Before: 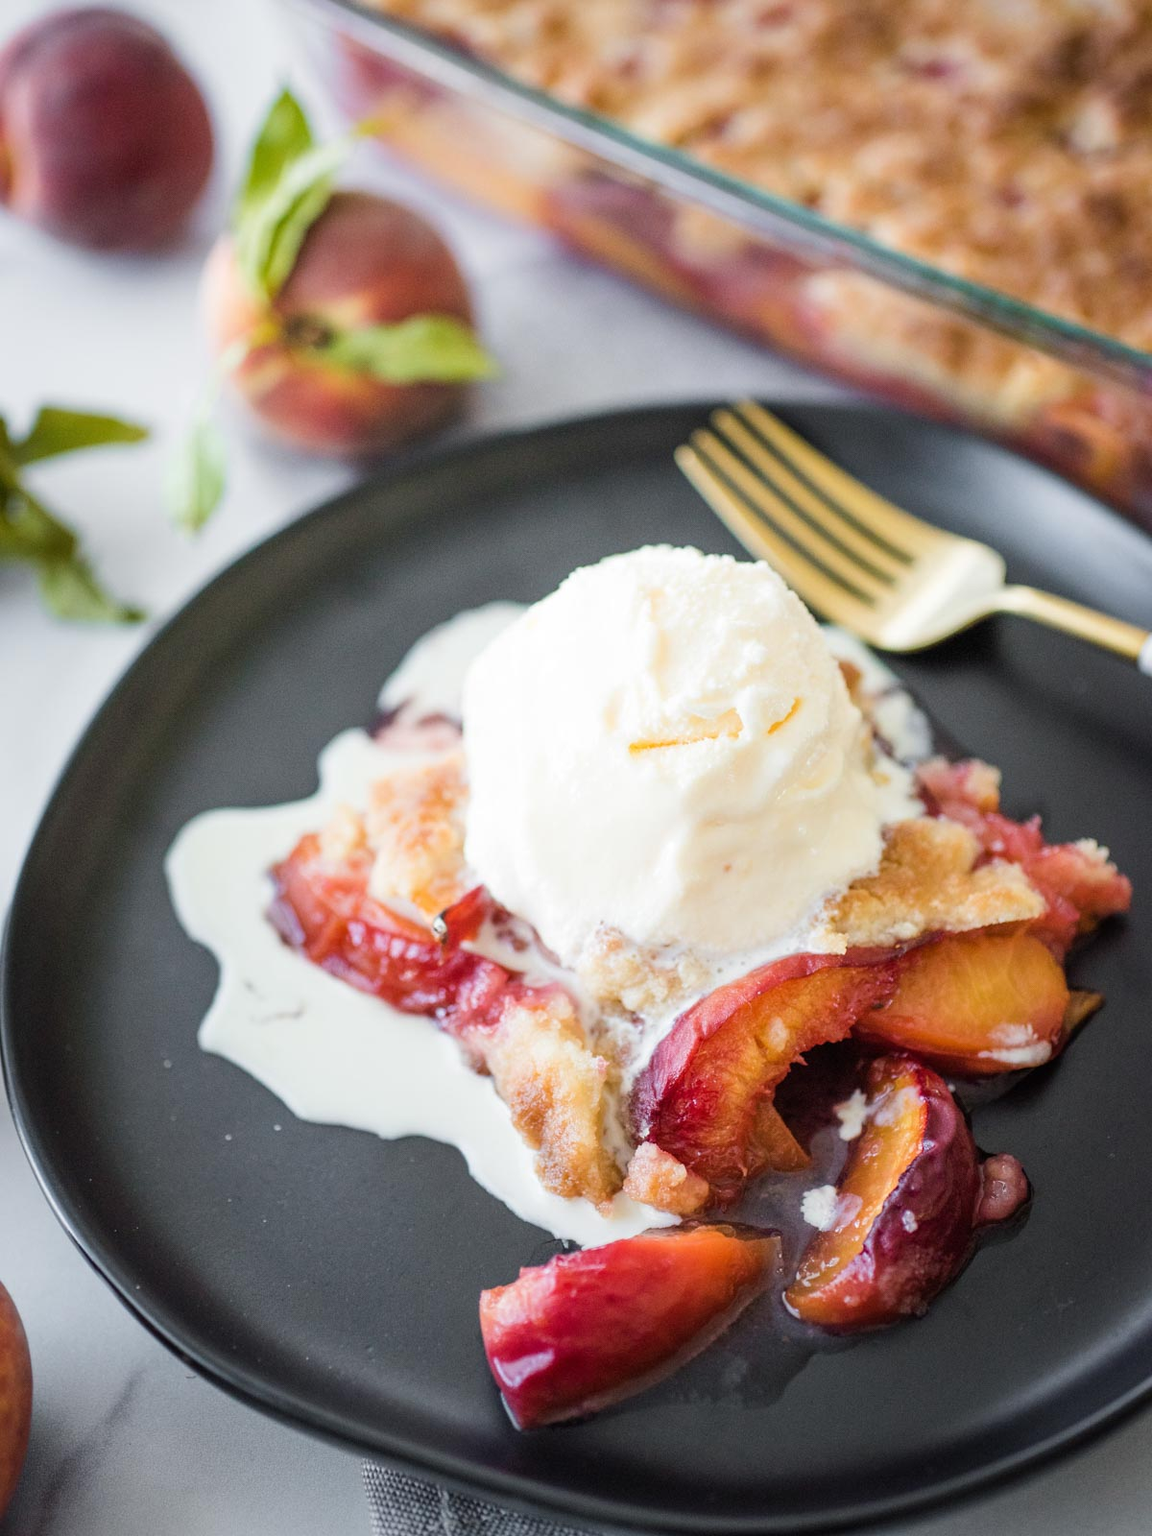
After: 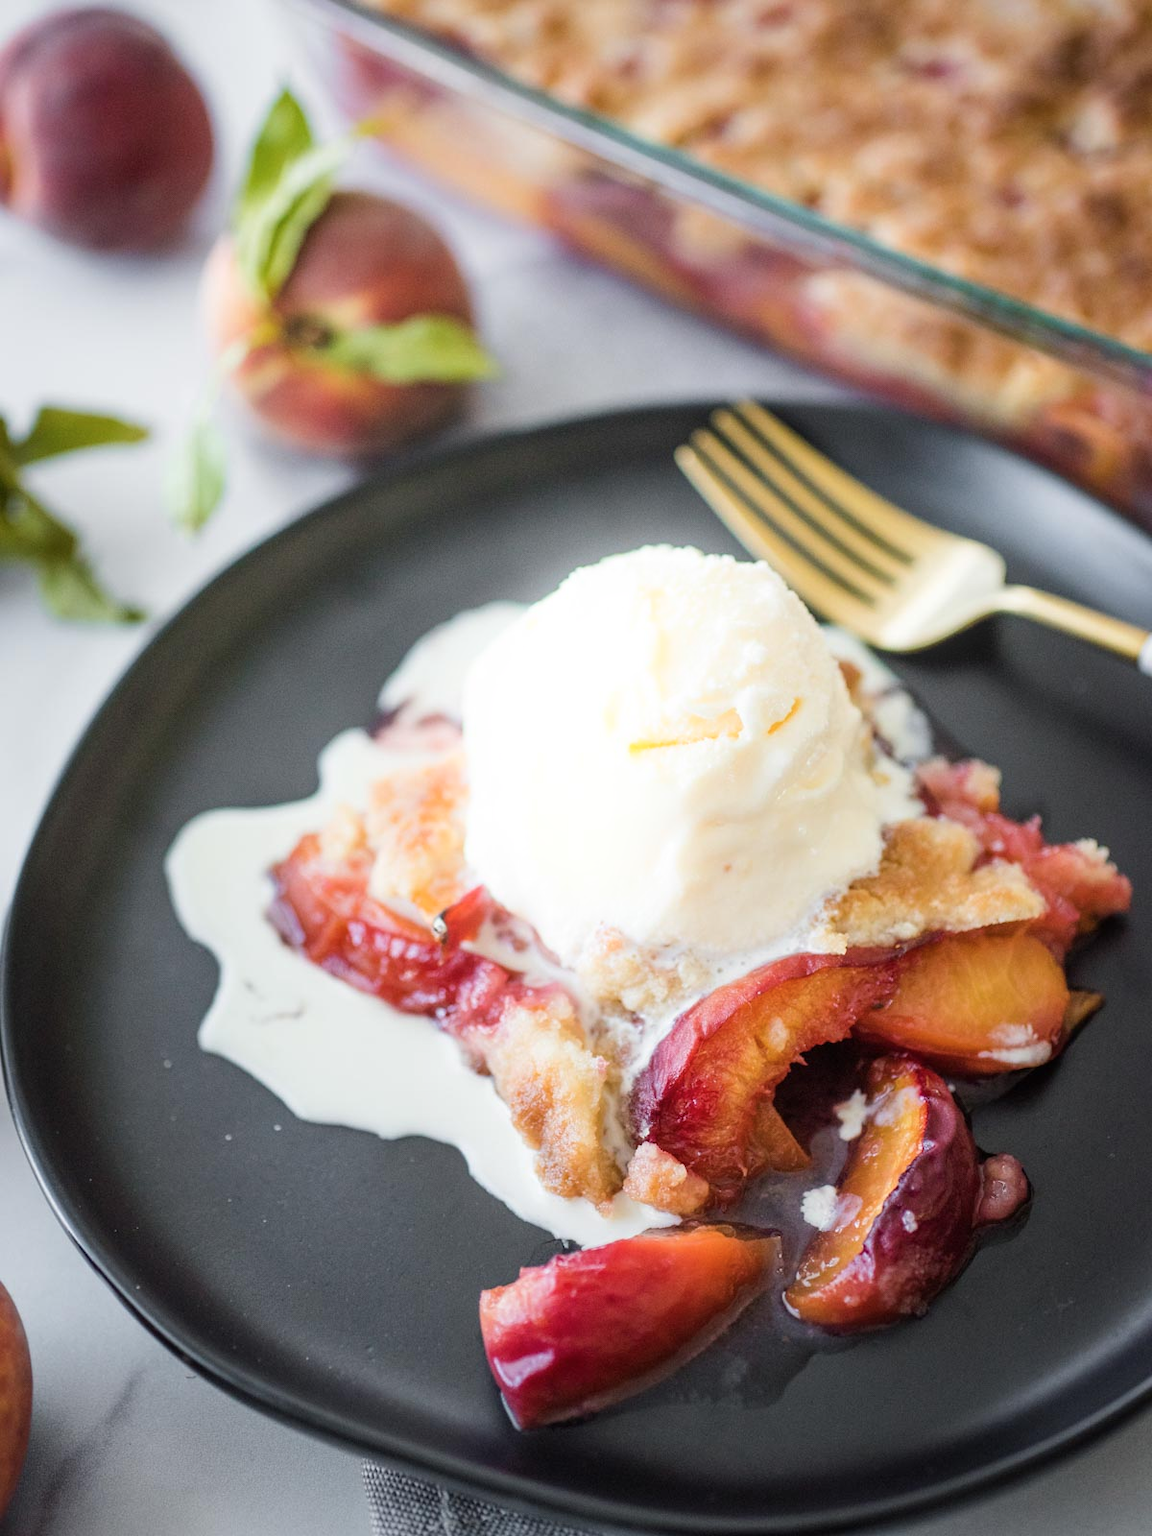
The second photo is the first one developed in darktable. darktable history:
color balance rgb: perceptual saturation grading › global saturation -3%
bloom: size 9%, threshold 100%, strength 7%
